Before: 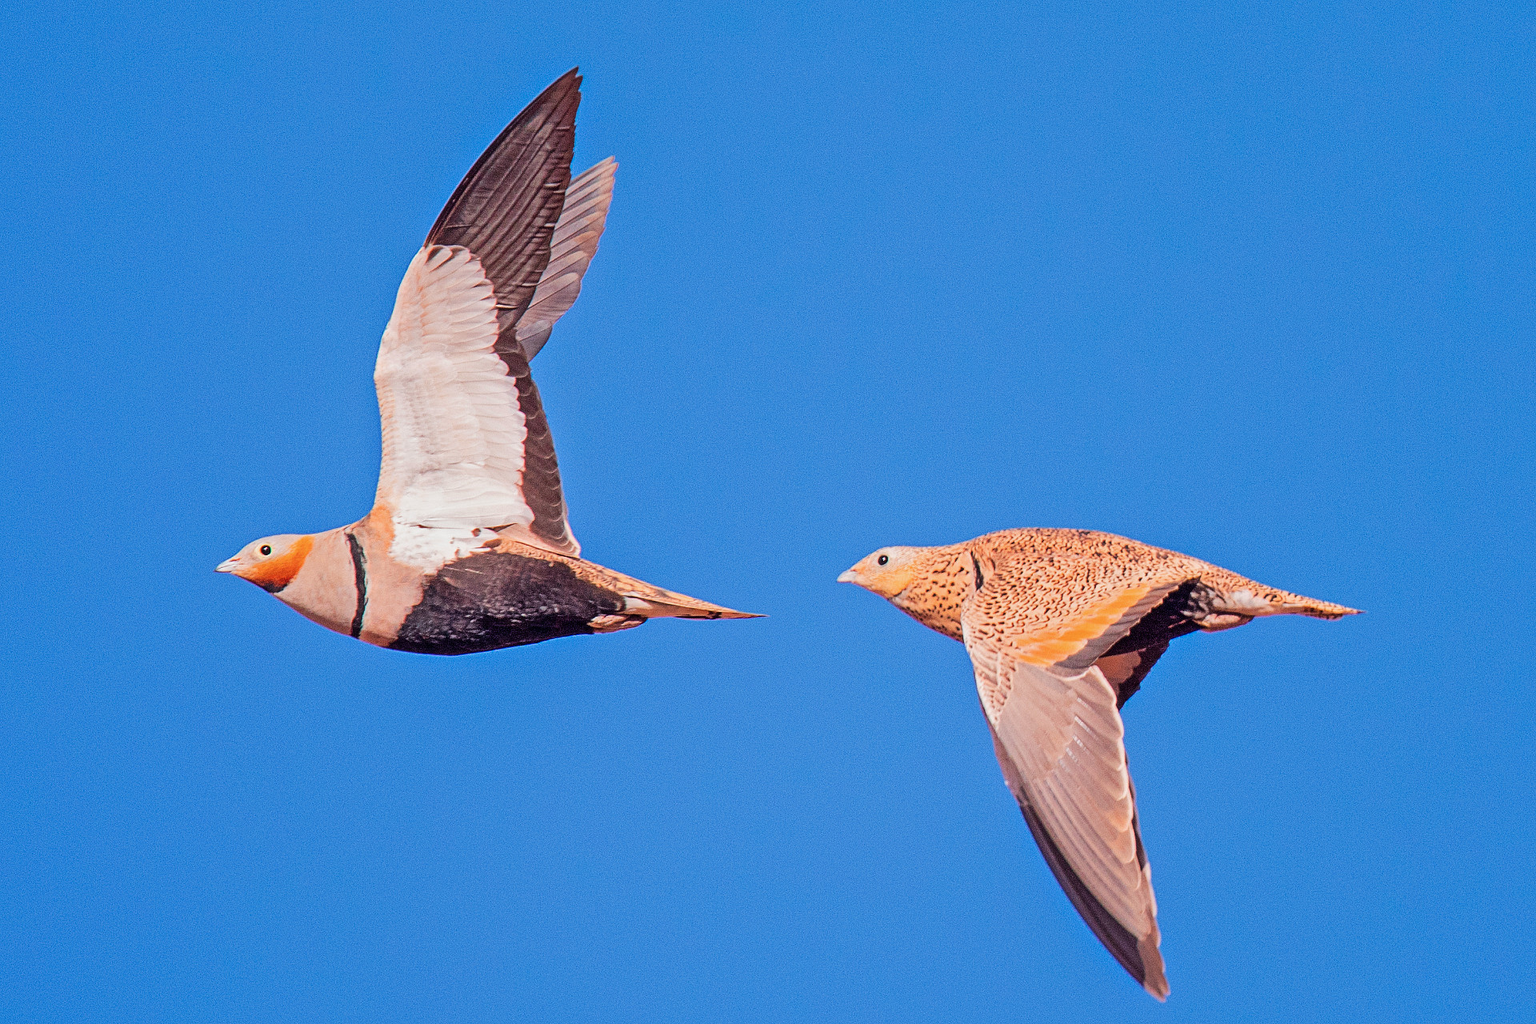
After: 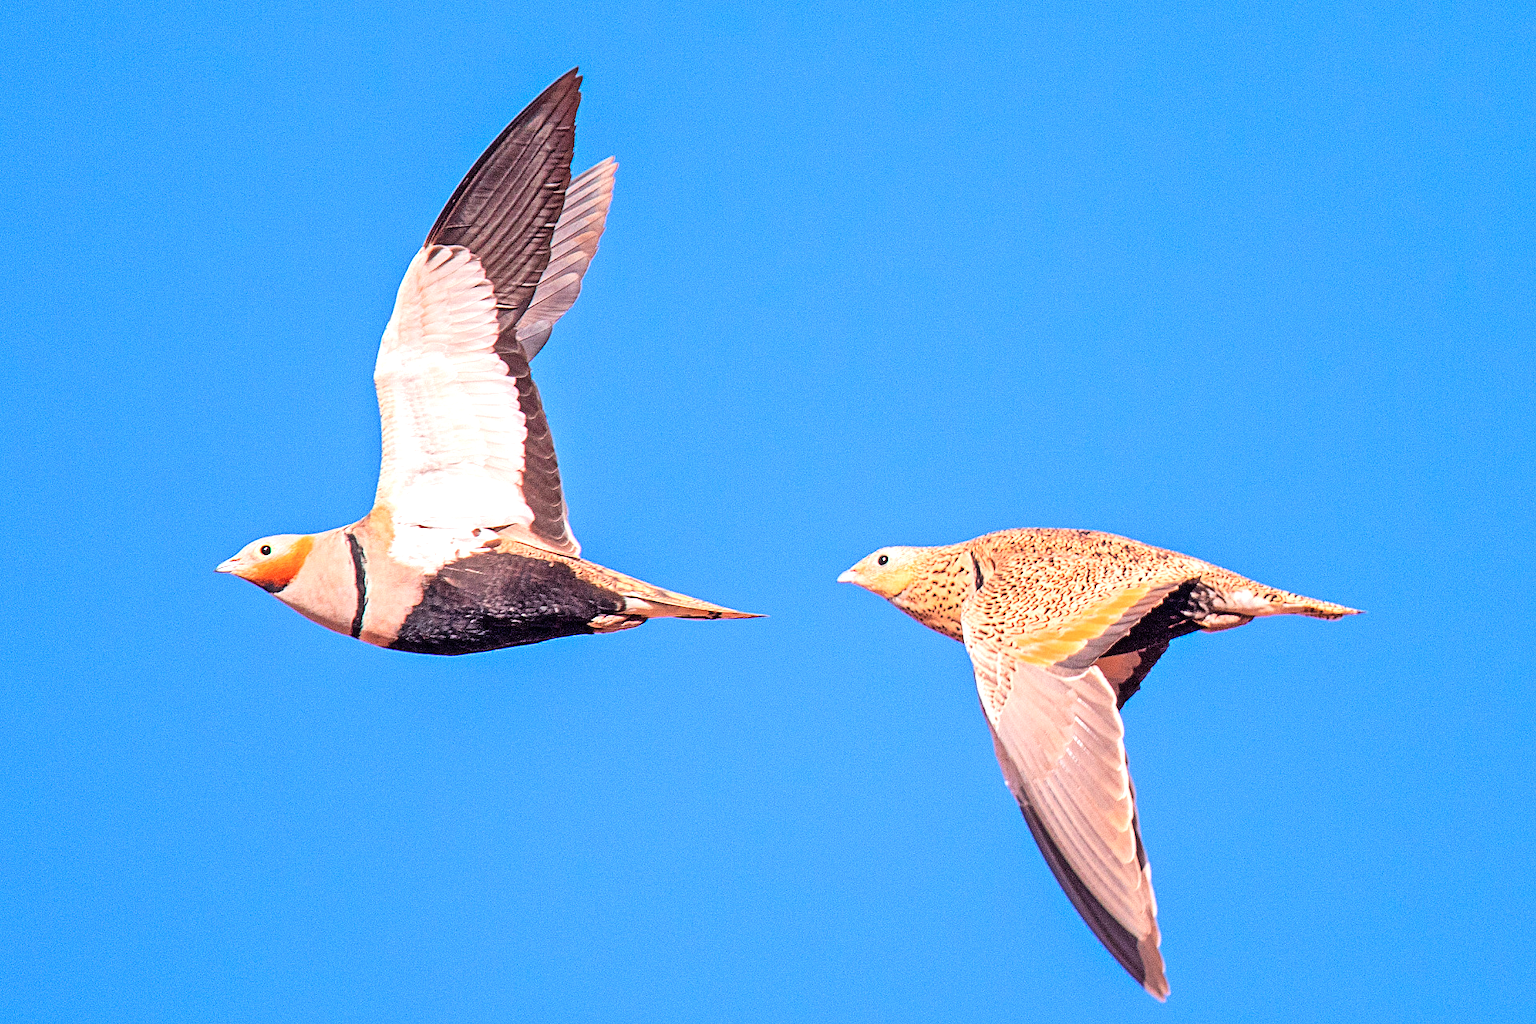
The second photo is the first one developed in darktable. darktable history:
tone equalizer: -8 EV -0.754 EV, -7 EV -0.688 EV, -6 EV -0.637 EV, -5 EV -0.419 EV, -3 EV 0.369 EV, -2 EV 0.6 EV, -1 EV 0.694 EV, +0 EV 0.76 EV
